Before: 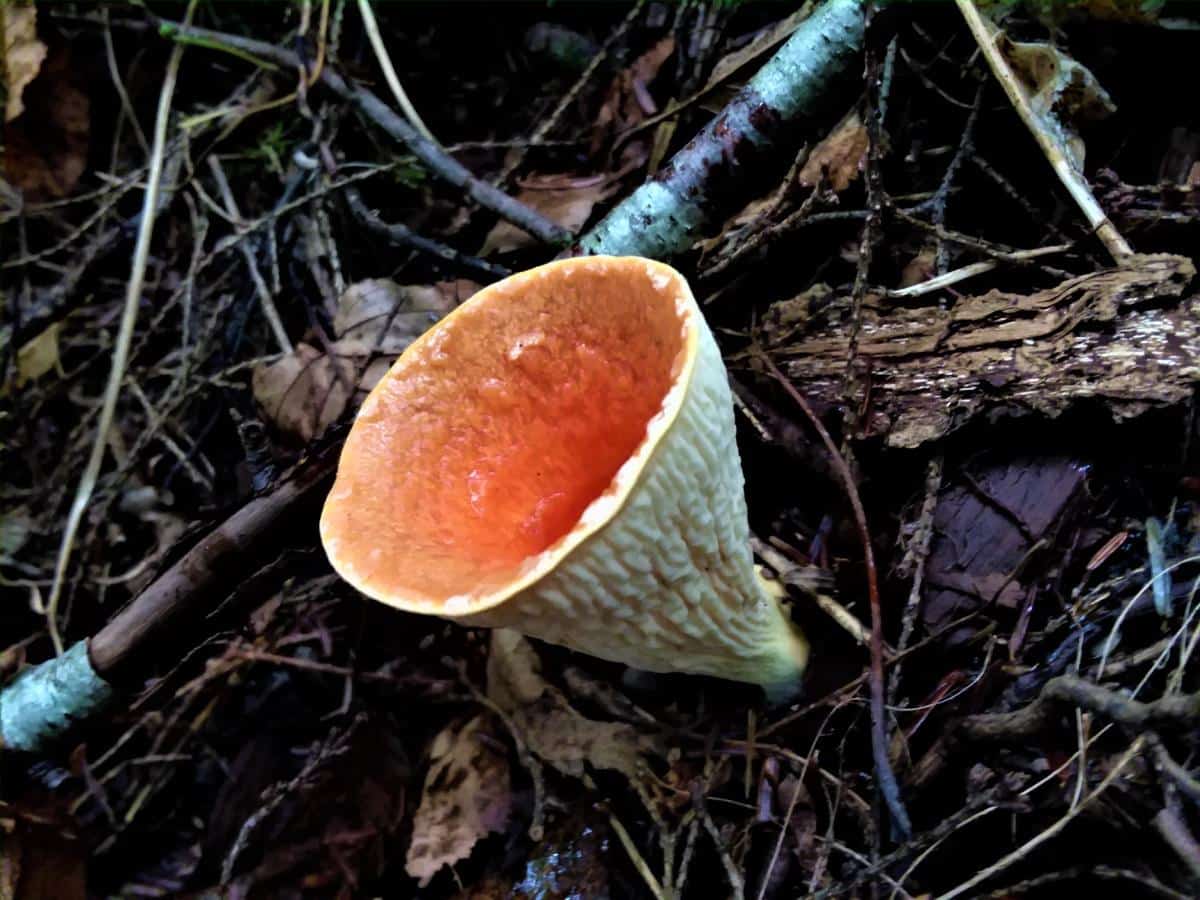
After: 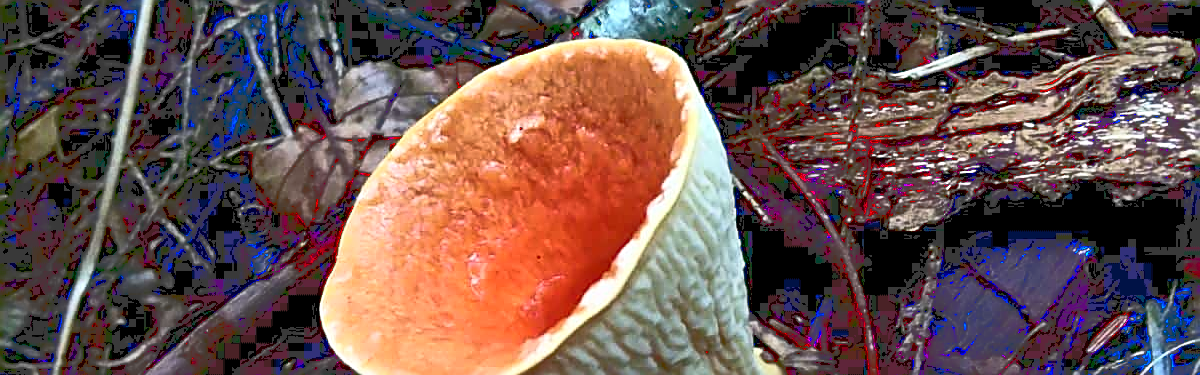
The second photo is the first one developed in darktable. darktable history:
tone curve: curves: ch0 [(0, 0) (0.003, 0.24) (0.011, 0.24) (0.025, 0.24) (0.044, 0.244) (0.069, 0.244) (0.1, 0.252) (0.136, 0.264) (0.177, 0.274) (0.224, 0.284) (0.277, 0.313) (0.335, 0.361) (0.399, 0.415) (0.468, 0.498) (0.543, 0.595) (0.623, 0.695) (0.709, 0.793) (0.801, 0.883) (0.898, 0.942) (1, 1)], color space Lab, linked channels, preserve colors none
crop and rotate: top 24.136%, bottom 34.13%
sharpen: amount 0.988
